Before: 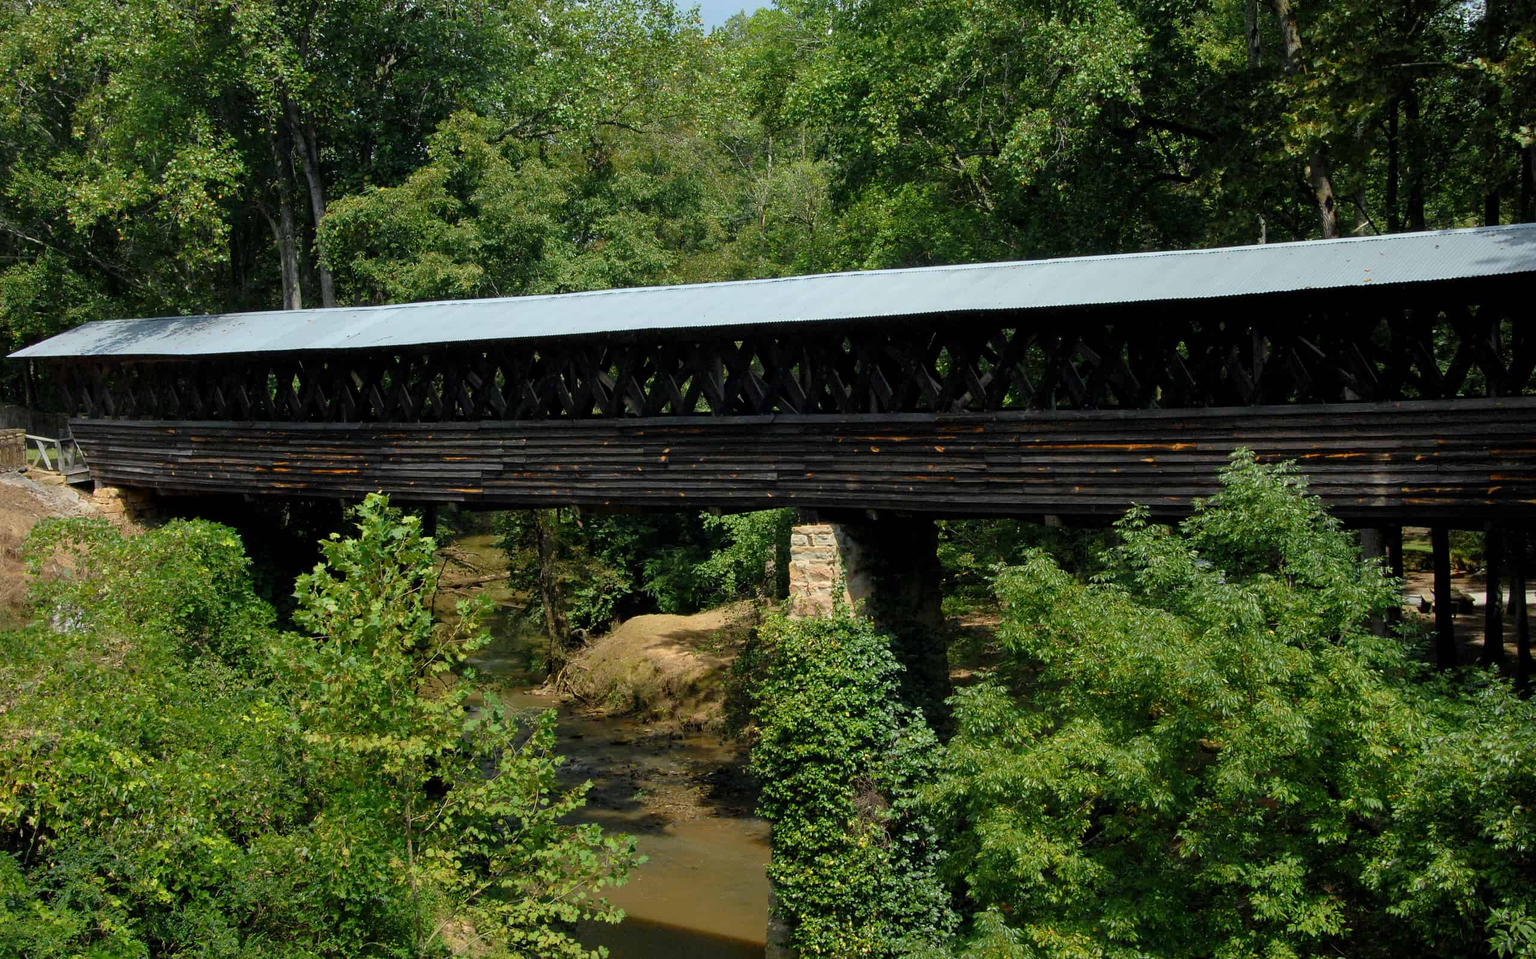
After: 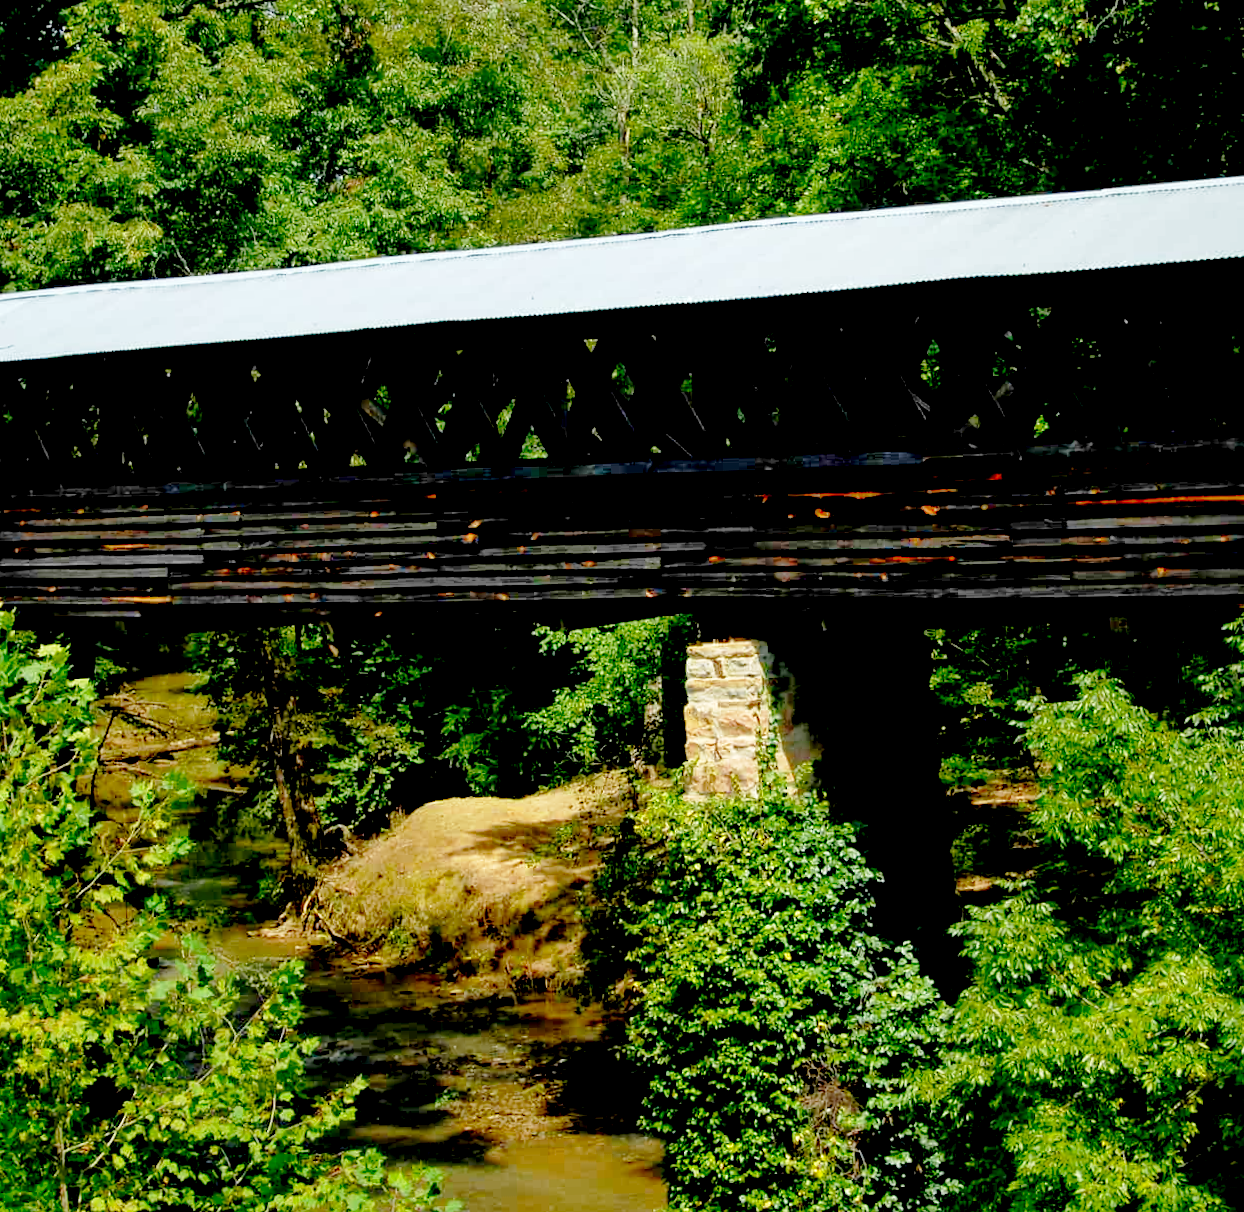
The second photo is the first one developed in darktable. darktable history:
shadows and highlights: on, module defaults
base curve: curves: ch0 [(0, 0) (0.028, 0.03) (0.121, 0.232) (0.46, 0.748) (0.859, 0.968) (1, 1)], preserve colors none
rotate and perspective: rotation -1.42°, crop left 0.016, crop right 0.984, crop top 0.035, crop bottom 0.965
exposure: black level correction 0.025, exposure 0.182 EV, compensate highlight preservation false
tone equalizer: on, module defaults
crop and rotate: angle 0.02°, left 24.353%, top 13.219%, right 26.156%, bottom 8.224%
